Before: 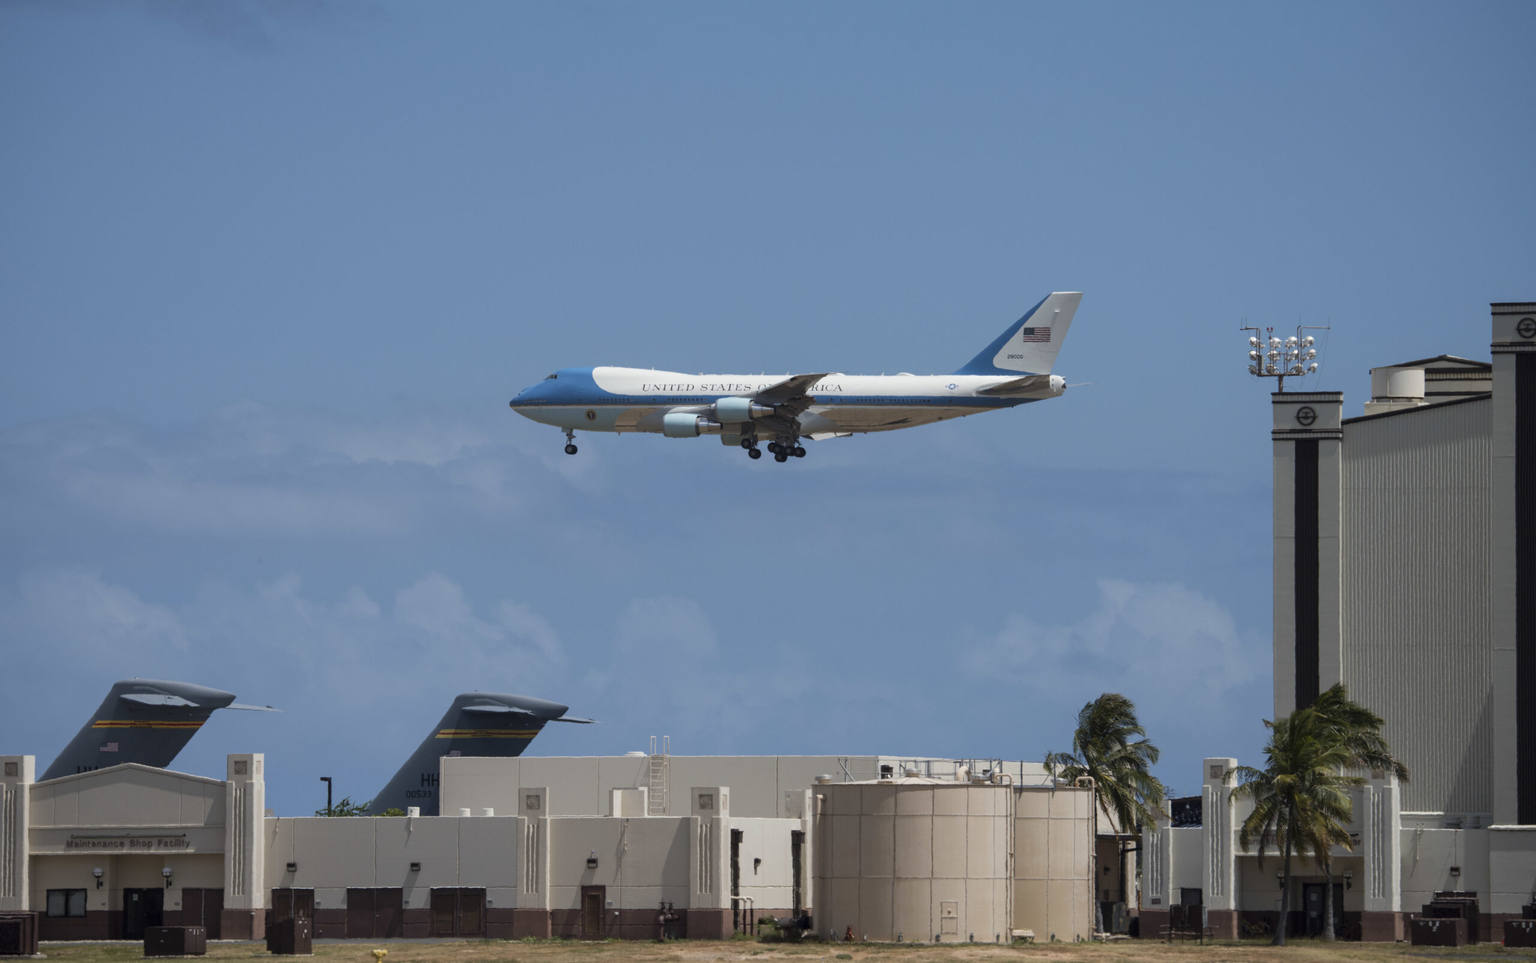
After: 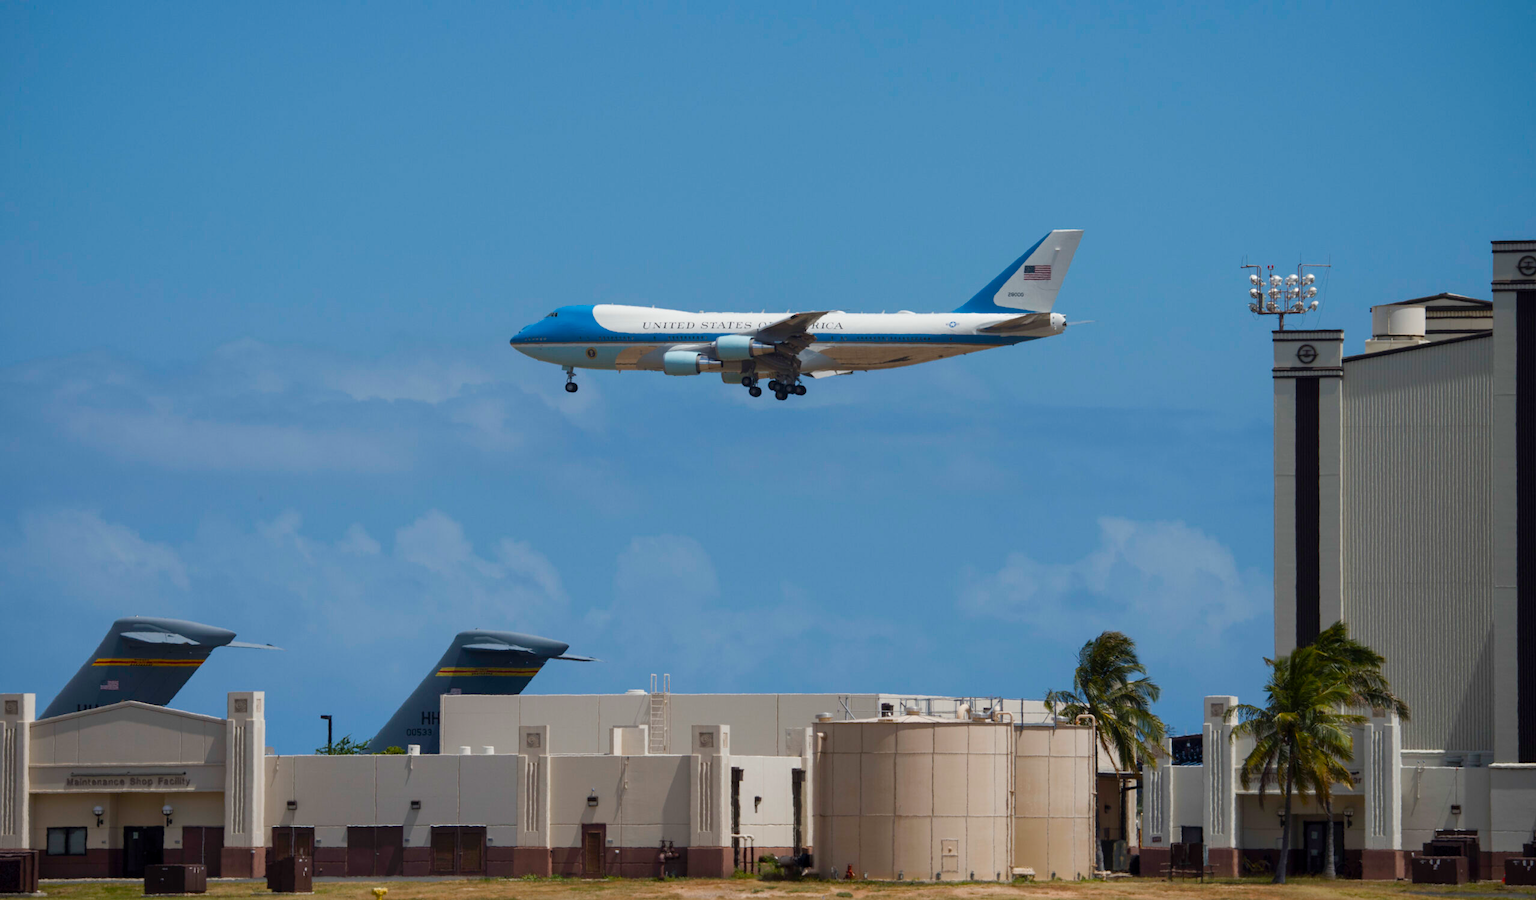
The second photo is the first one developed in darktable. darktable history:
crop and rotate: top 6.507%
color balance rgb: perceptual saturation grading › global saturation 24.55%, perceptual saturation grading › highlights -23.65%, perceptual saturation grading › mid-tones 24.181%, perceptual saturation grading › shadows 40.062%, global vibrance 7.974%
